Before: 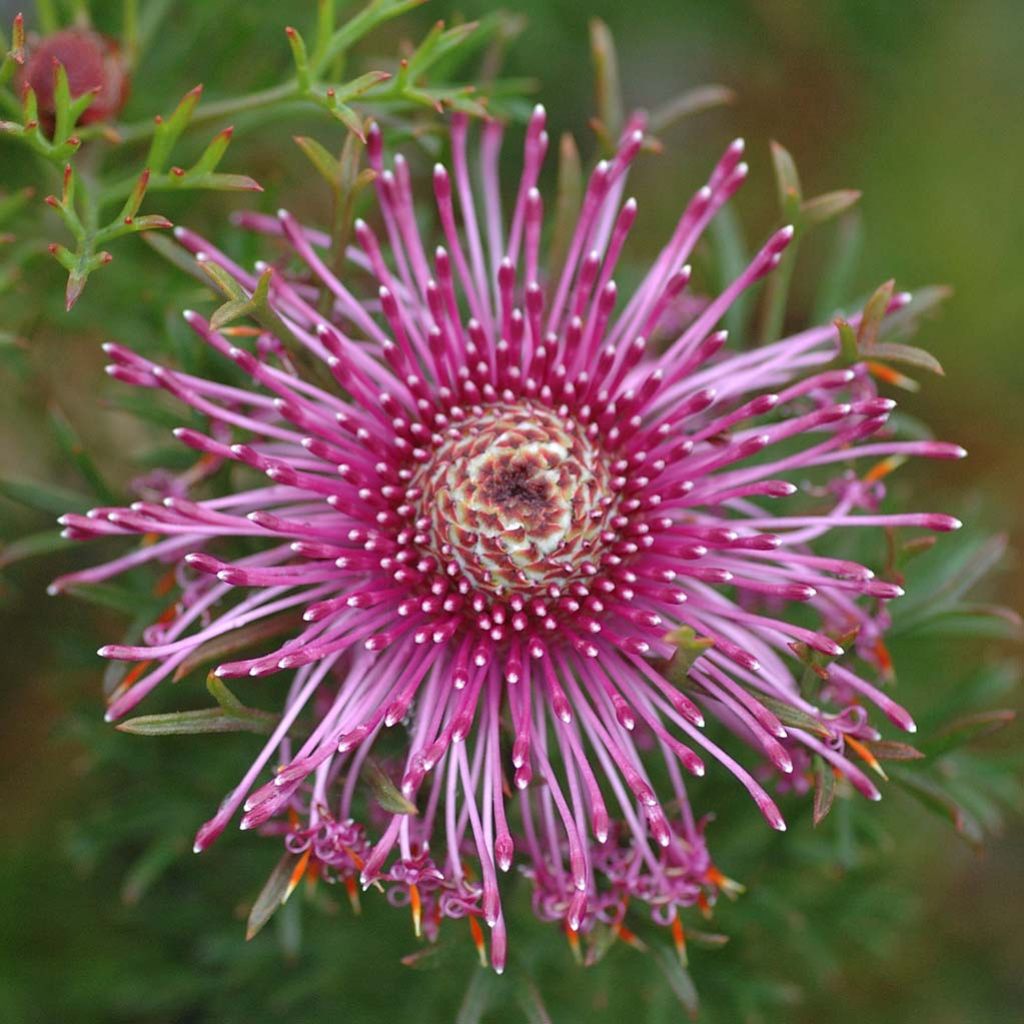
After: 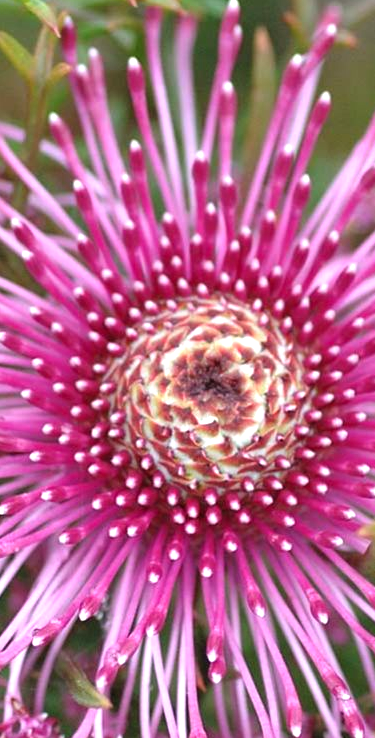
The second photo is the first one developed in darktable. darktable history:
crop and rotate: left 29.949%, top 10.372%, right 33.371%, bottom 17.531%
tone equalizer: -8 EV -0.74 EV, -7 EV -0.68 EV, -6 EV -0.6 EV, -5 EV -0.424 EV, -3 EV 0.39 EV, -2 EV 0.6 EV, -1 EV 0.674 EV, +0 EV 0.755 EV
shadows and highlights: radius 116.54, shadows 41.81, highlights -62.29, soften with gaussian
